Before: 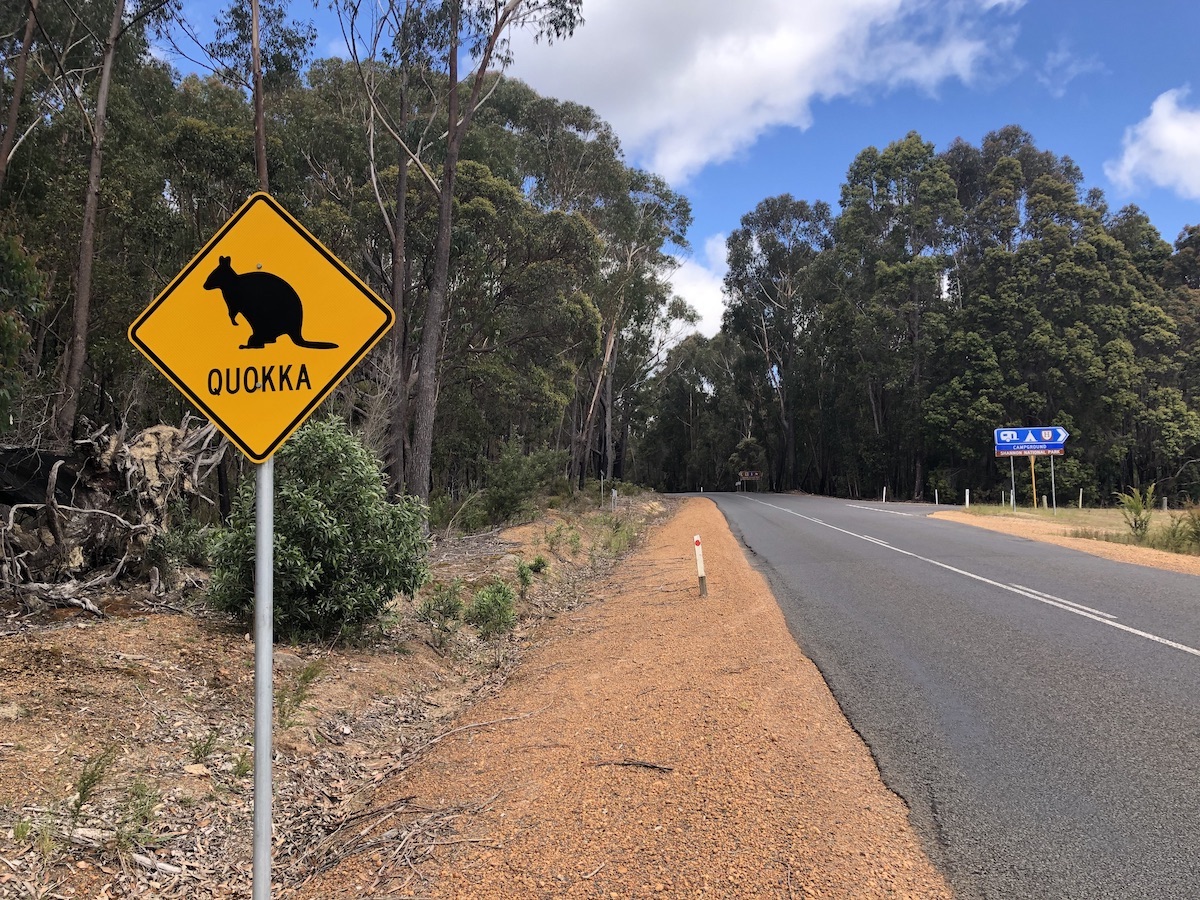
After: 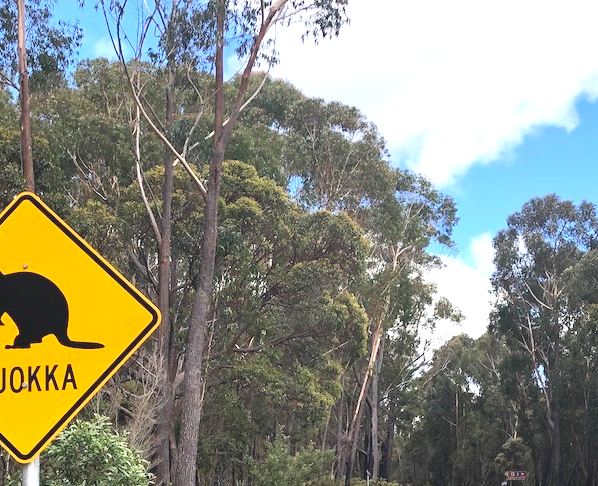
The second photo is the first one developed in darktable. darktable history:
exposure: black level correction -0.005, exposure 0.613 EV, compensate highlight preservation false
levels: levels [0, 0.435, 0.917]
crop: left 19.58%, right 30.504%, bottom 45.98%
